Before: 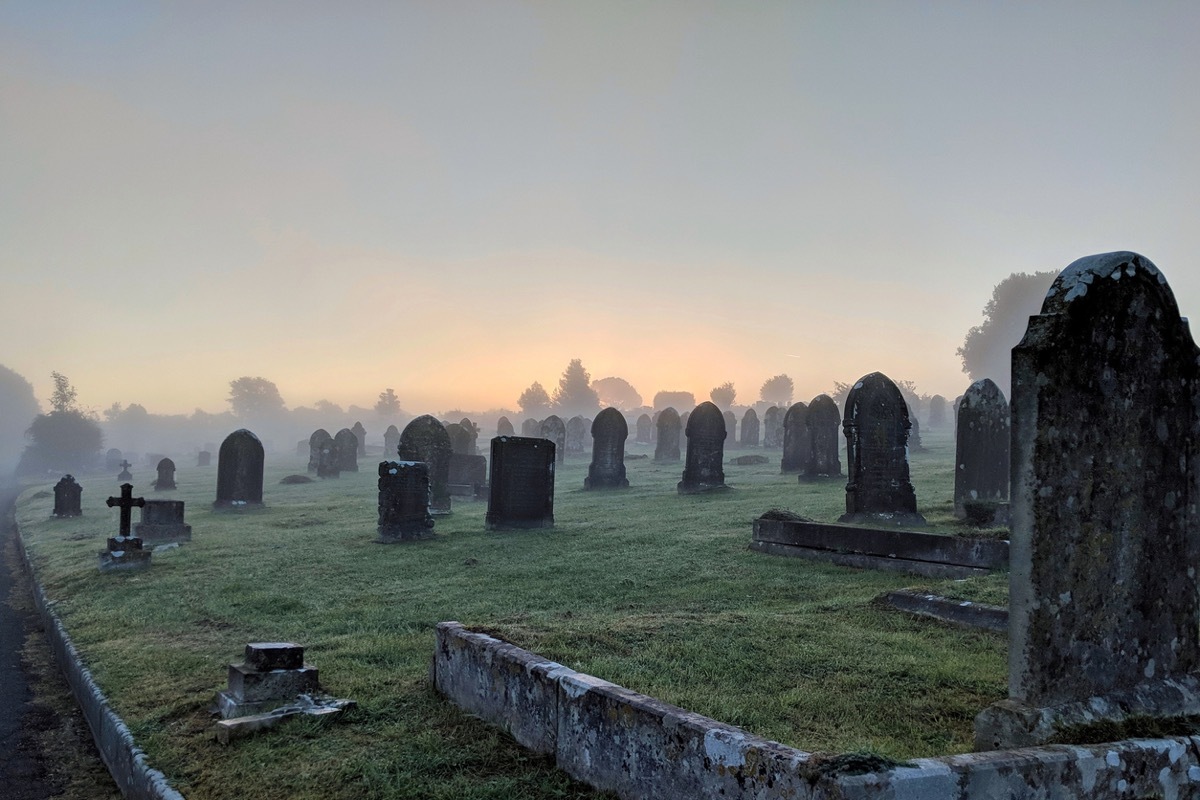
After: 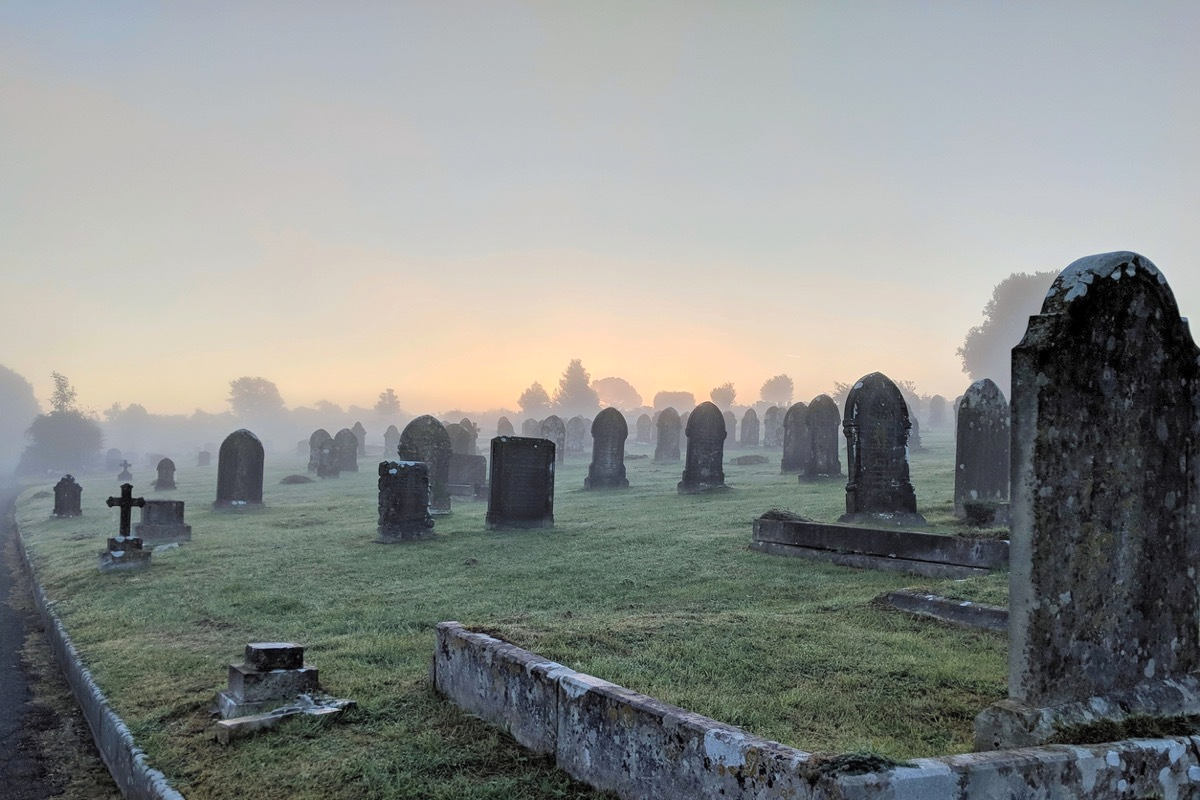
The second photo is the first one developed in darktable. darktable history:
contrast brightness saturation: brightness 0.149
